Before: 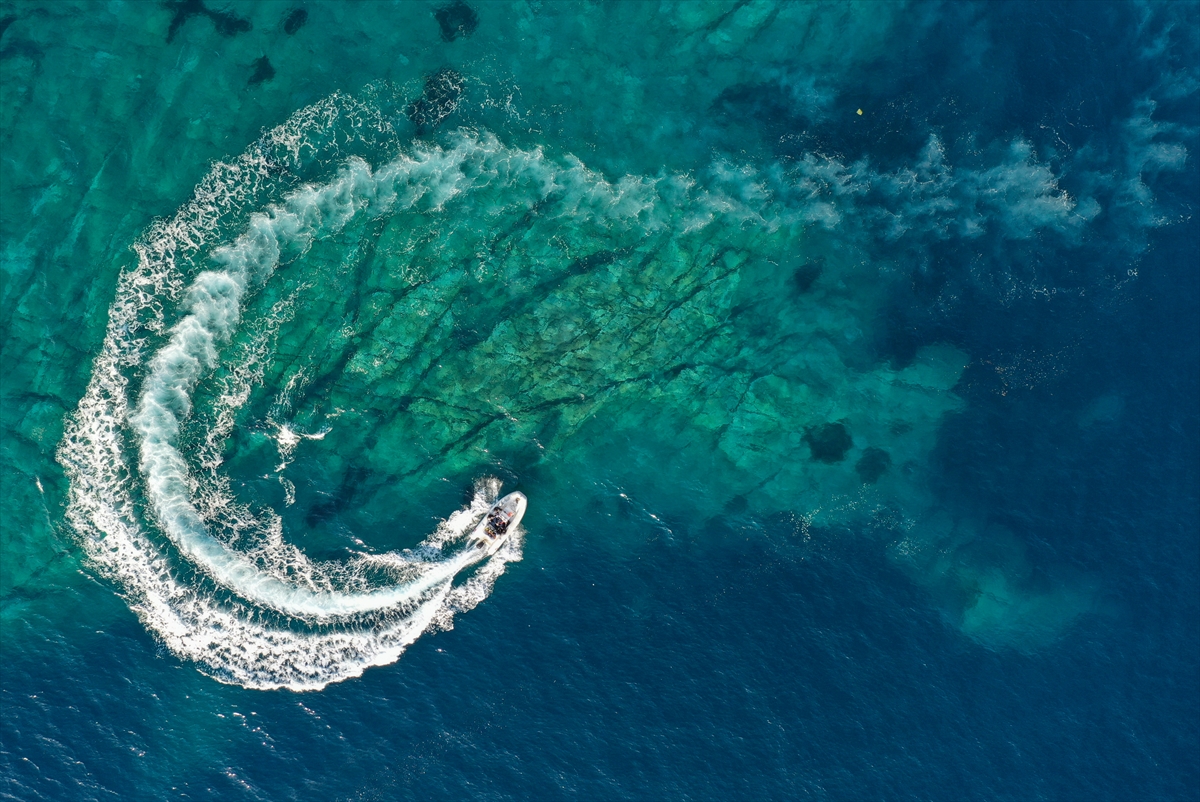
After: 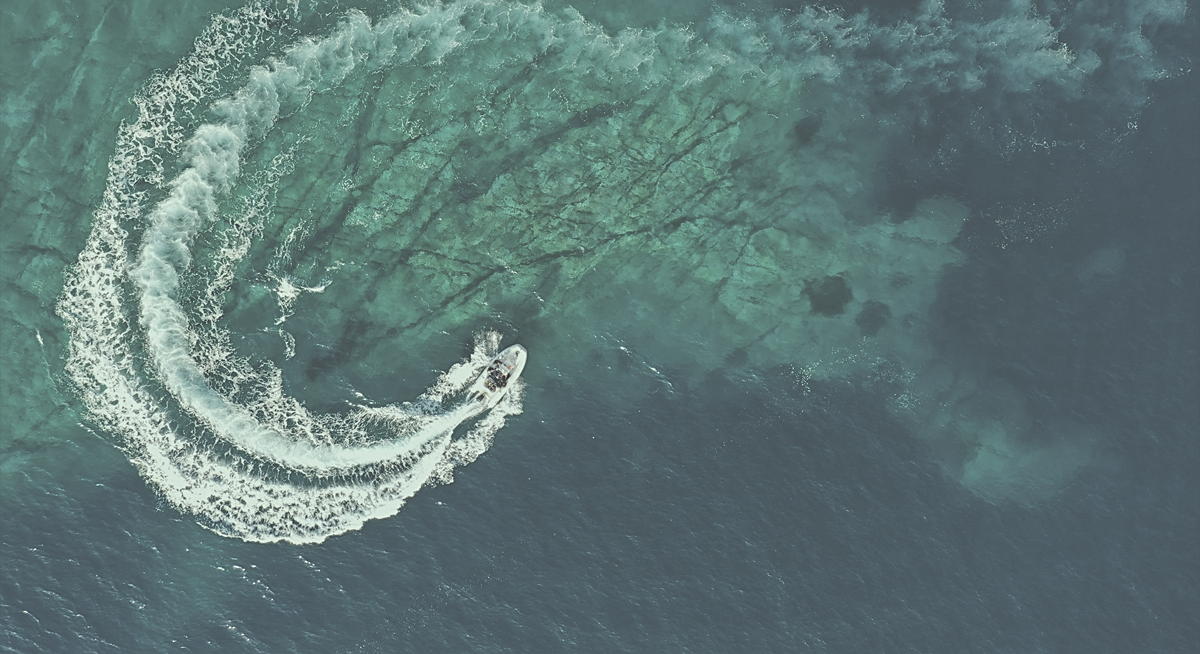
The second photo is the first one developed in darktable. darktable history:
exposure: black level correction -0.037, exposure -0.498 EV, compensate highlight preservation false
color correction: highlights a* -7.9, highlights b* 3.65
contrast brightness saturation: brightness 0.183, saturation -0.494
sharpen: on, module defaults
crop and rotate: top 18.351%
